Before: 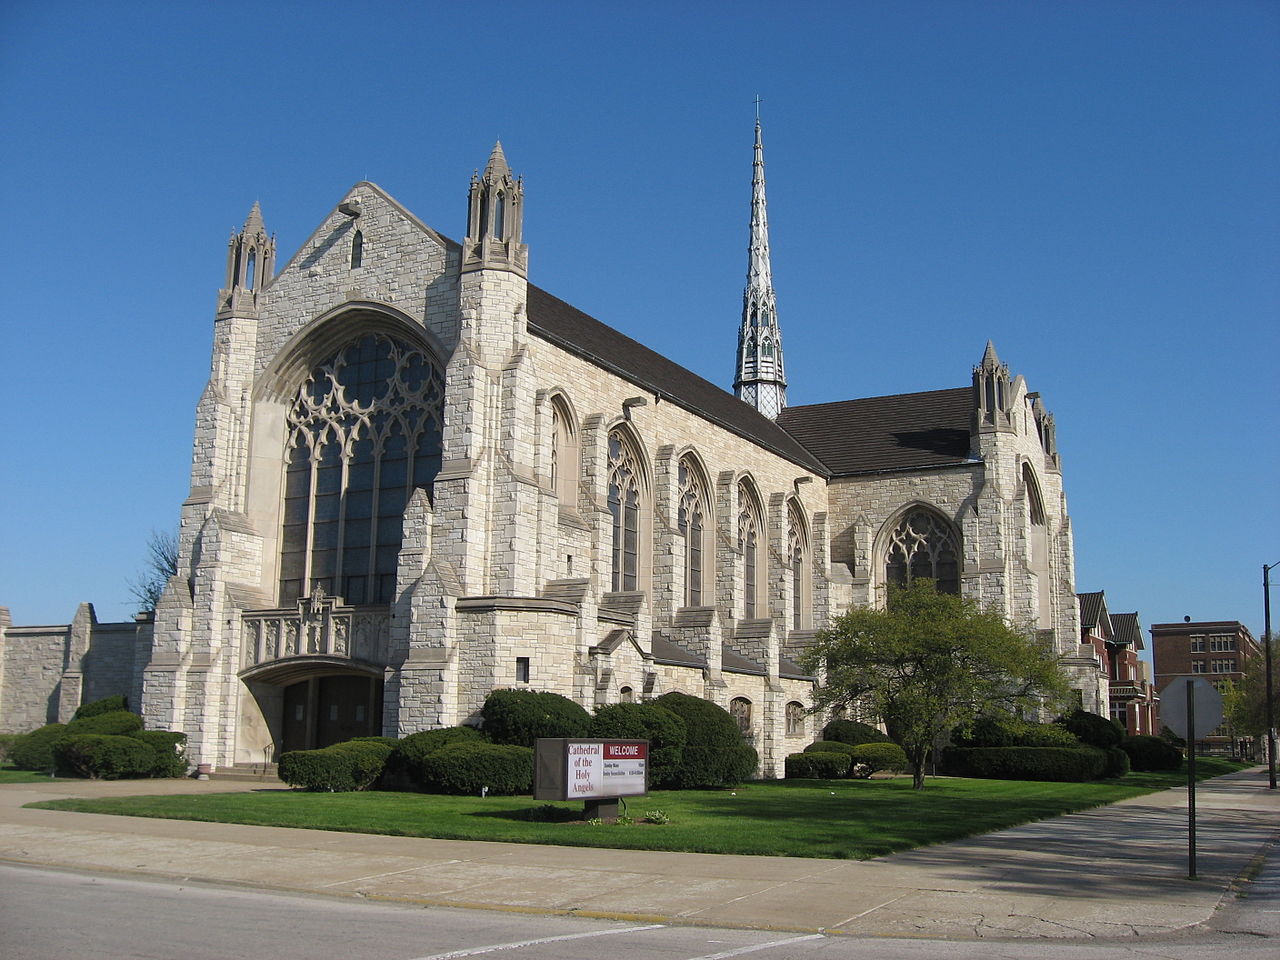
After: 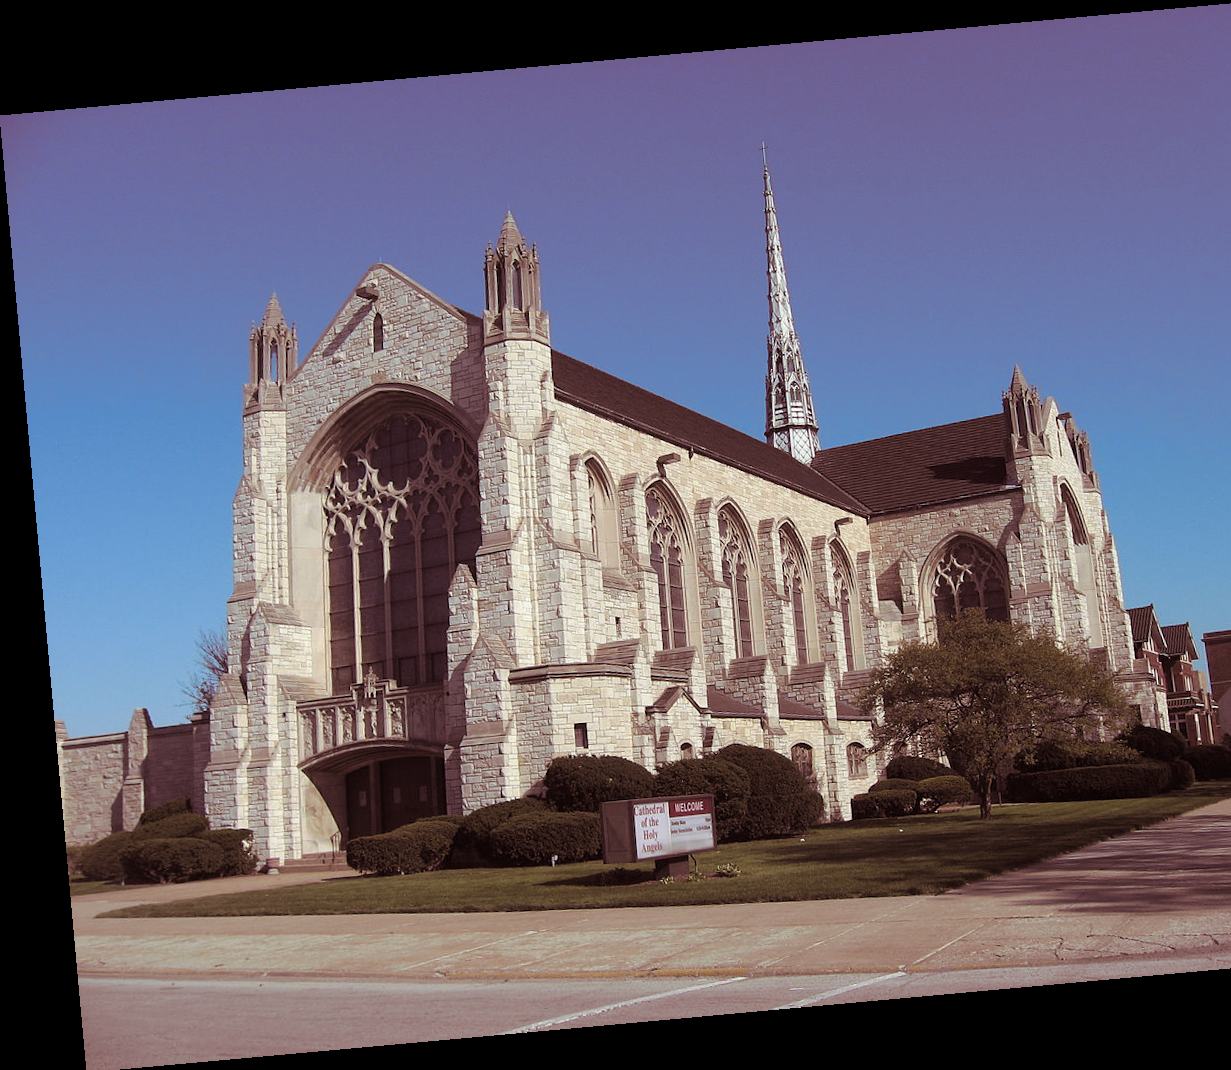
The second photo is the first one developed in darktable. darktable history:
rotate and perspective: rotation -5.2°, automatic cropping off
crop: right 9.509%, bottom 0.031%
split-toning: on, module defaults
